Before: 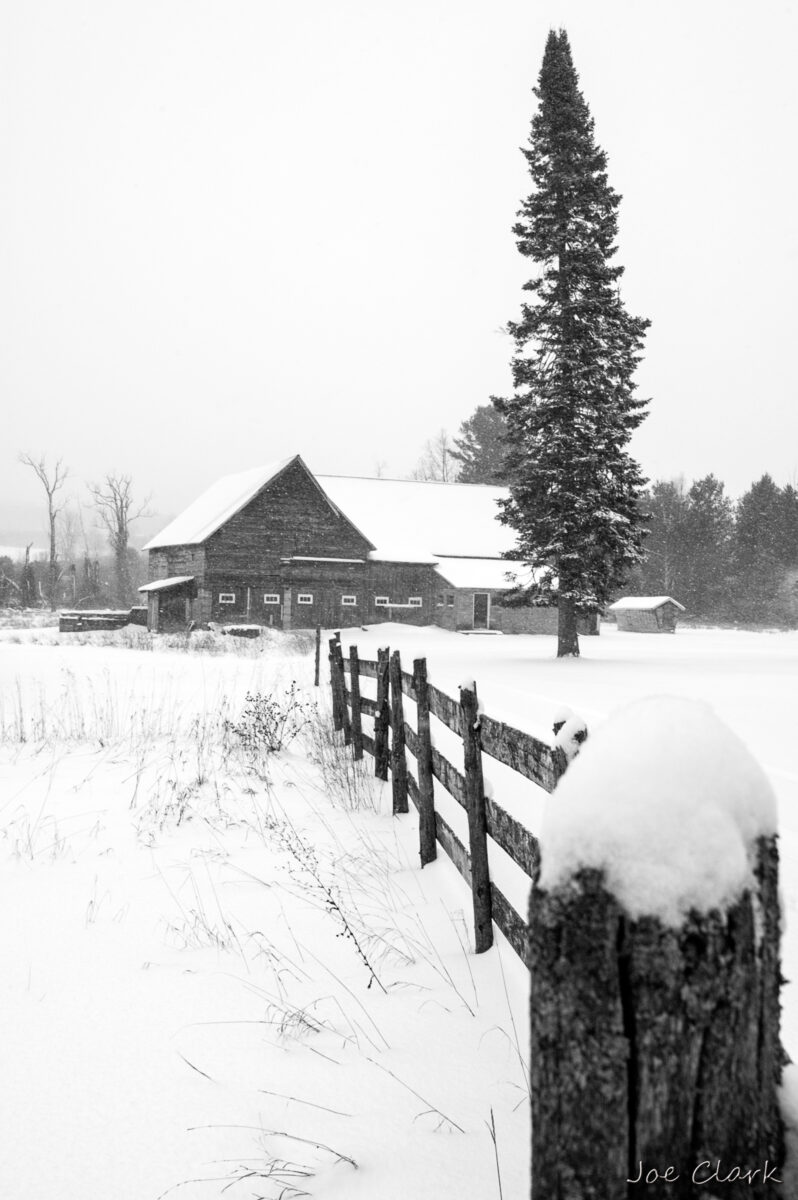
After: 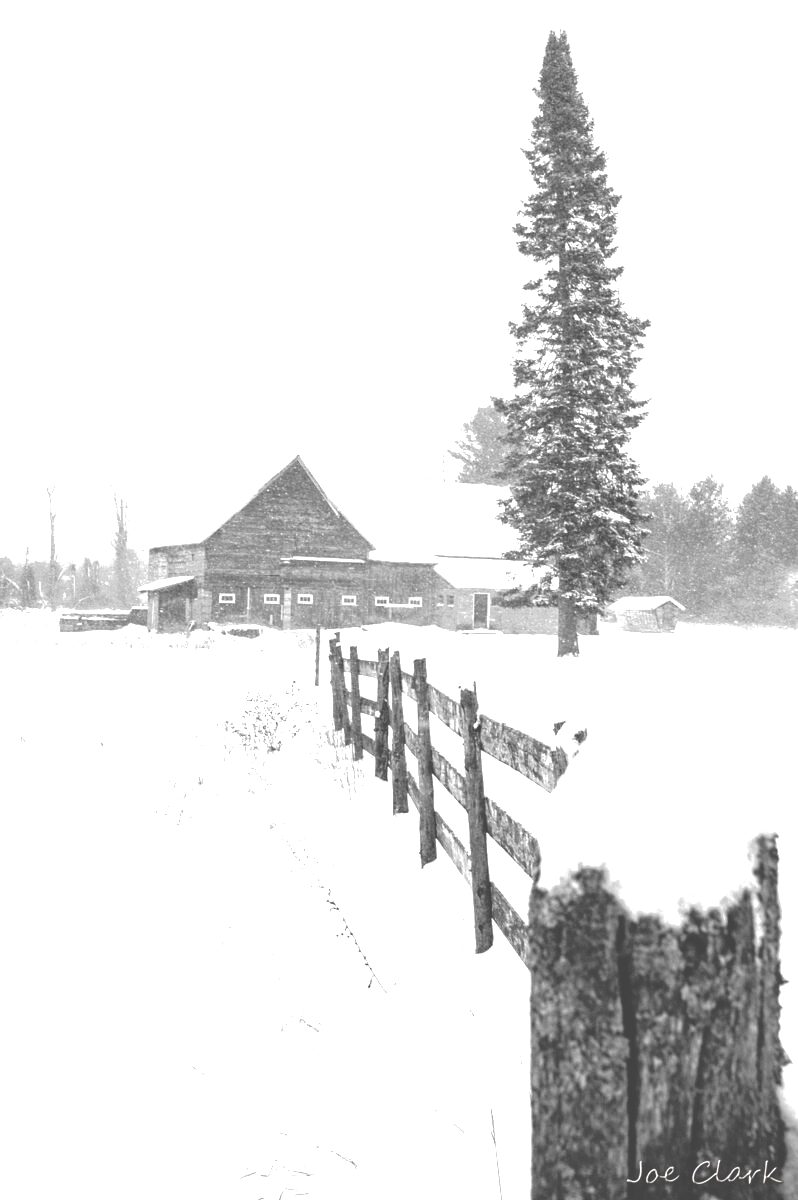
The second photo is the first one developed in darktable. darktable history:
exposure: black level correction 0, exposure 1.35 EV, compensate exposure bias true, compensate highlight preservation false
tone curve: curves: ch0 [(0, 0) (0.003, 0.278) (0.011, 0.282) (0.025, 0.282) (0.044, 0.29) (0.069, 0.295) (0.1, 0.306) (0.136, 0.316) (0.177, 0.33) (0.224, 0.358) (0.277, 0.403) (0.335, 0.451) (0.399, 0.505) (0.468, 0.558) (0.543, 0.611) (0.623, 0.679) (0.709, 0.751) (0.801, 0.815) (0.898, 0.863) (1, 1)], preserve colors none
